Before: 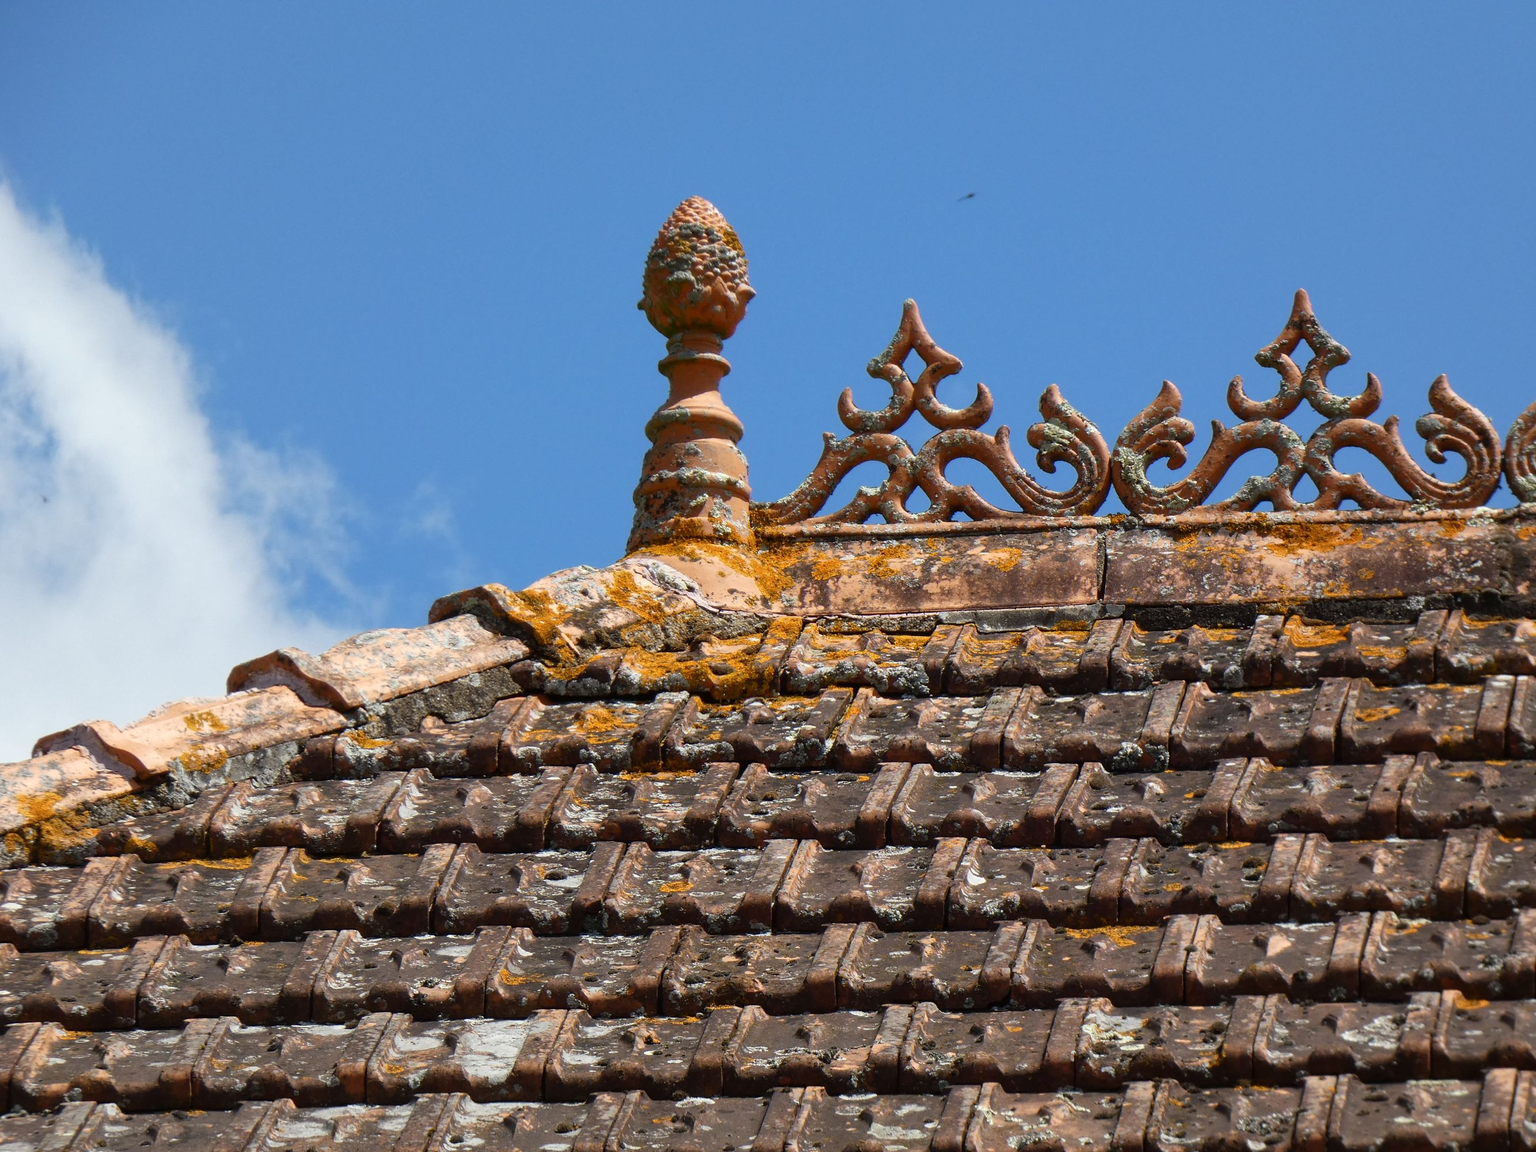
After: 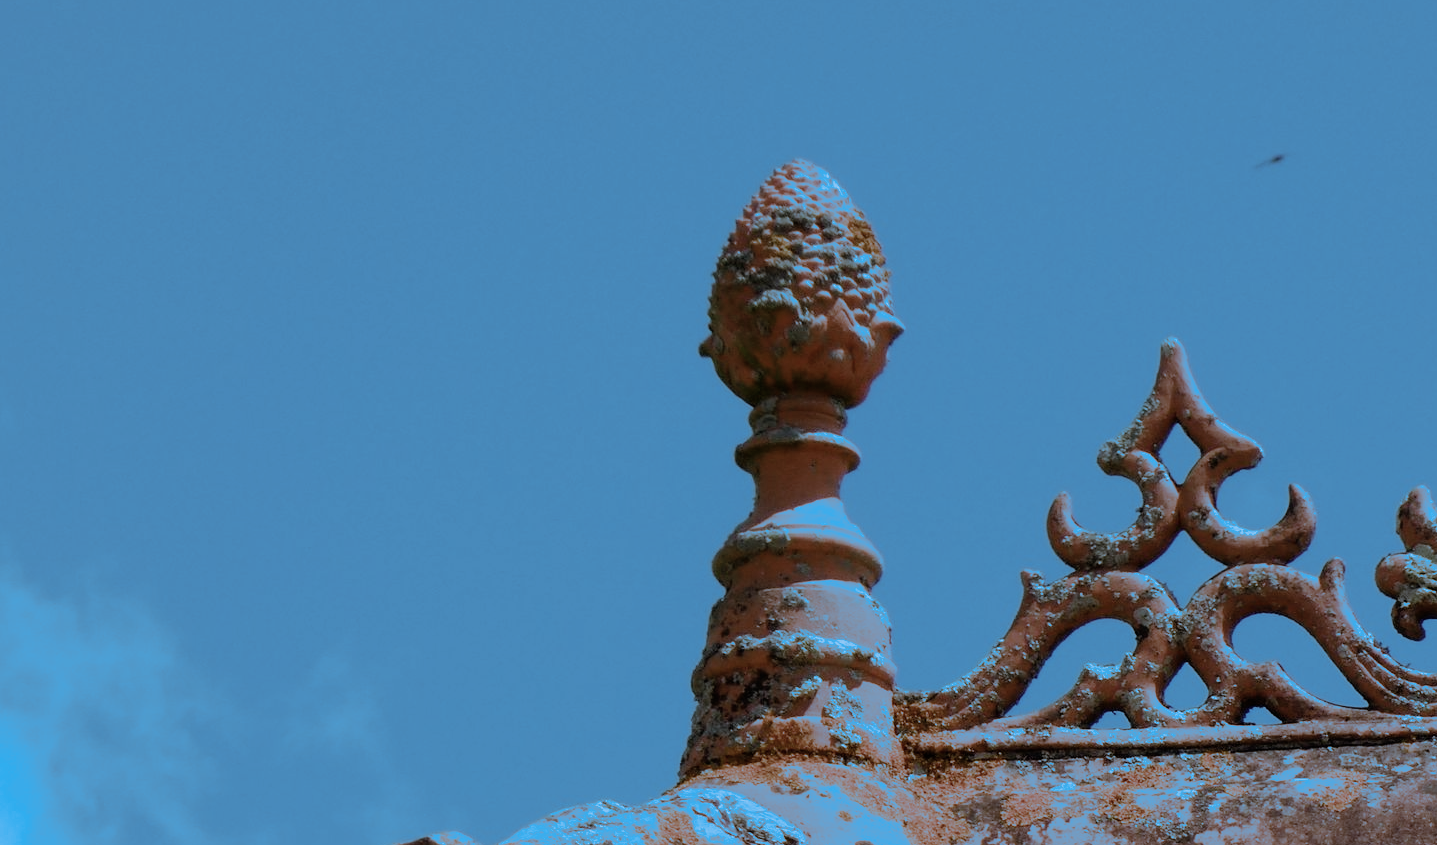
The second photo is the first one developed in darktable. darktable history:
filmic rgb: black relative exposure -7.65 EV, white relative exposure 4.56 EV, hardness 3.61
crop: left 15.306%, top 9.065%, right 30.789%, bottom 48.638%
split-toning: shadows › hue 220°, shadows › saturation 0.64, highlights › hue 220°, highlights › saturation 0.64, balance 0, compress 5.22%
color correction: saturation 0.8
